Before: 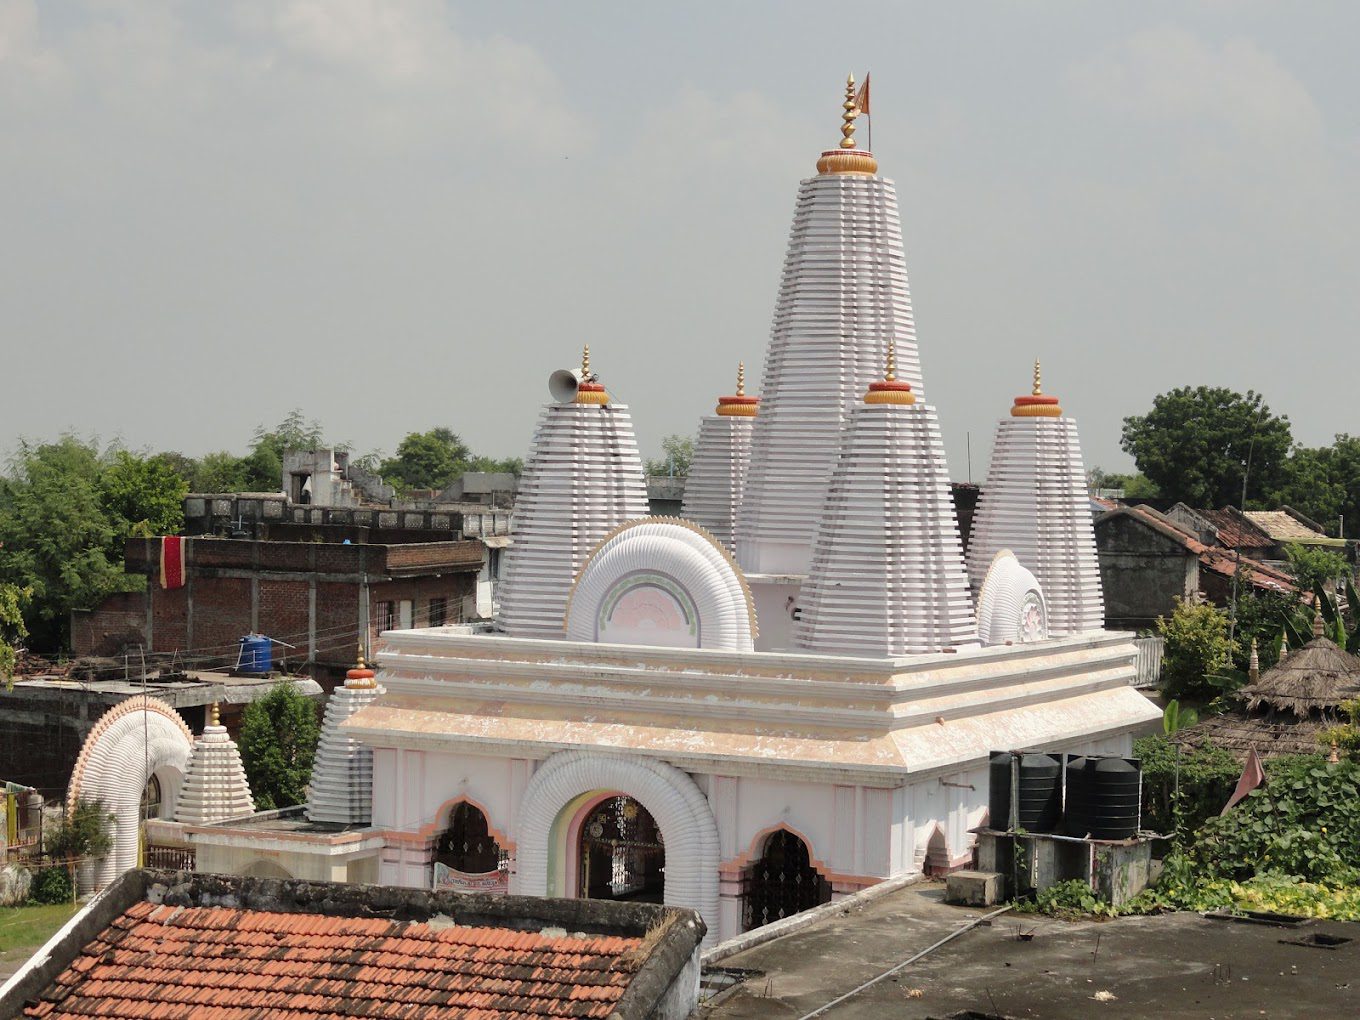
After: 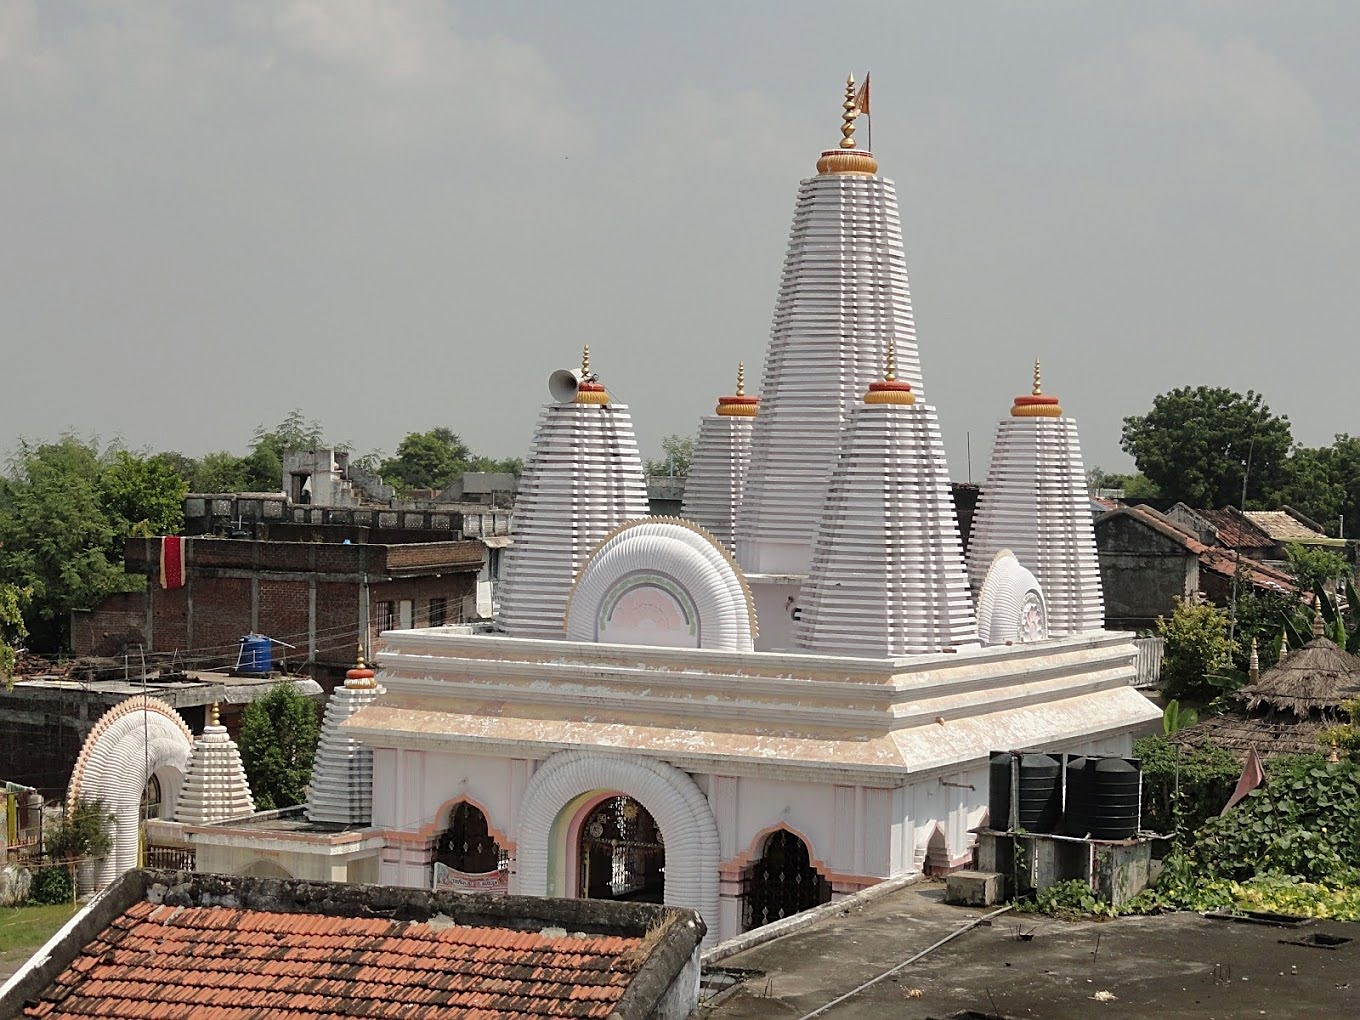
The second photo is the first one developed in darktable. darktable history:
sharpen: on, module defaults
base curve: curves: ch0 [(0, 0) (0.74, 0.67) (1, 1)]
